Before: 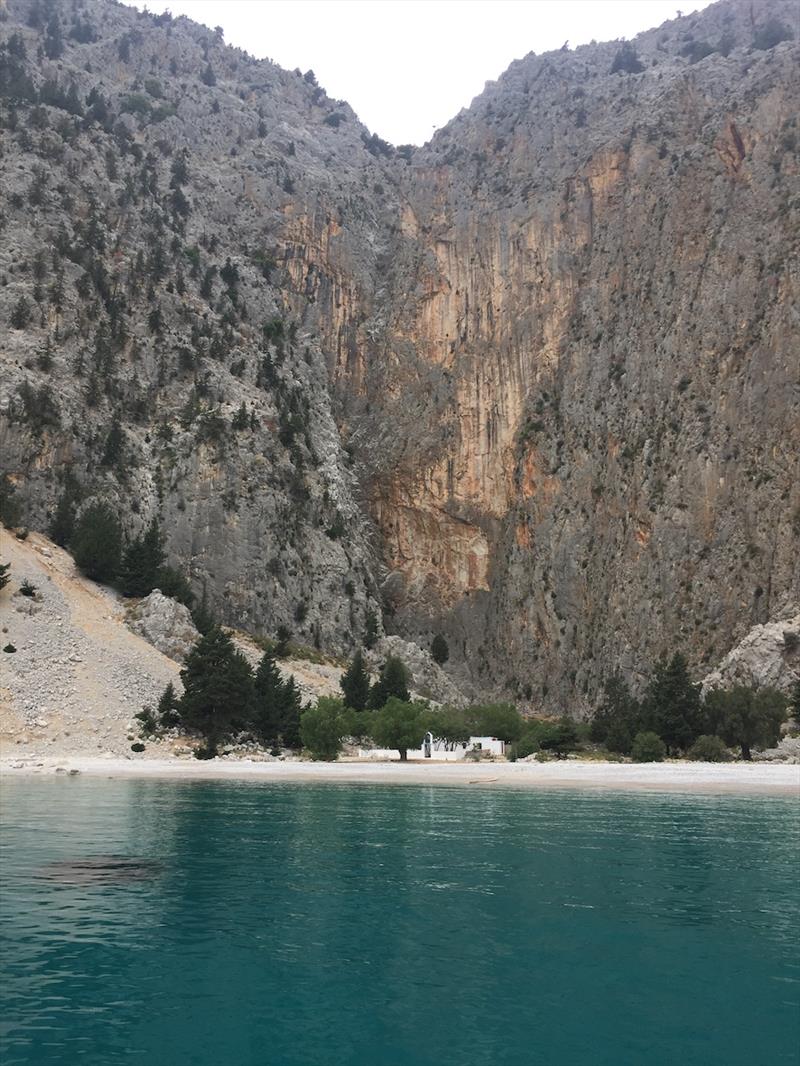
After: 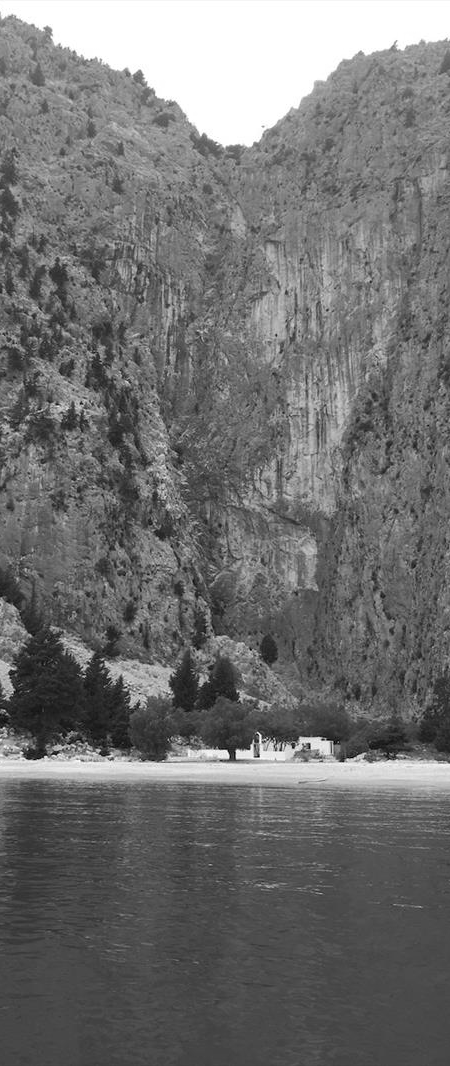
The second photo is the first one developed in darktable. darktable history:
monochrome: on, module defaults
crop: left 21.496%, right 22.254%
